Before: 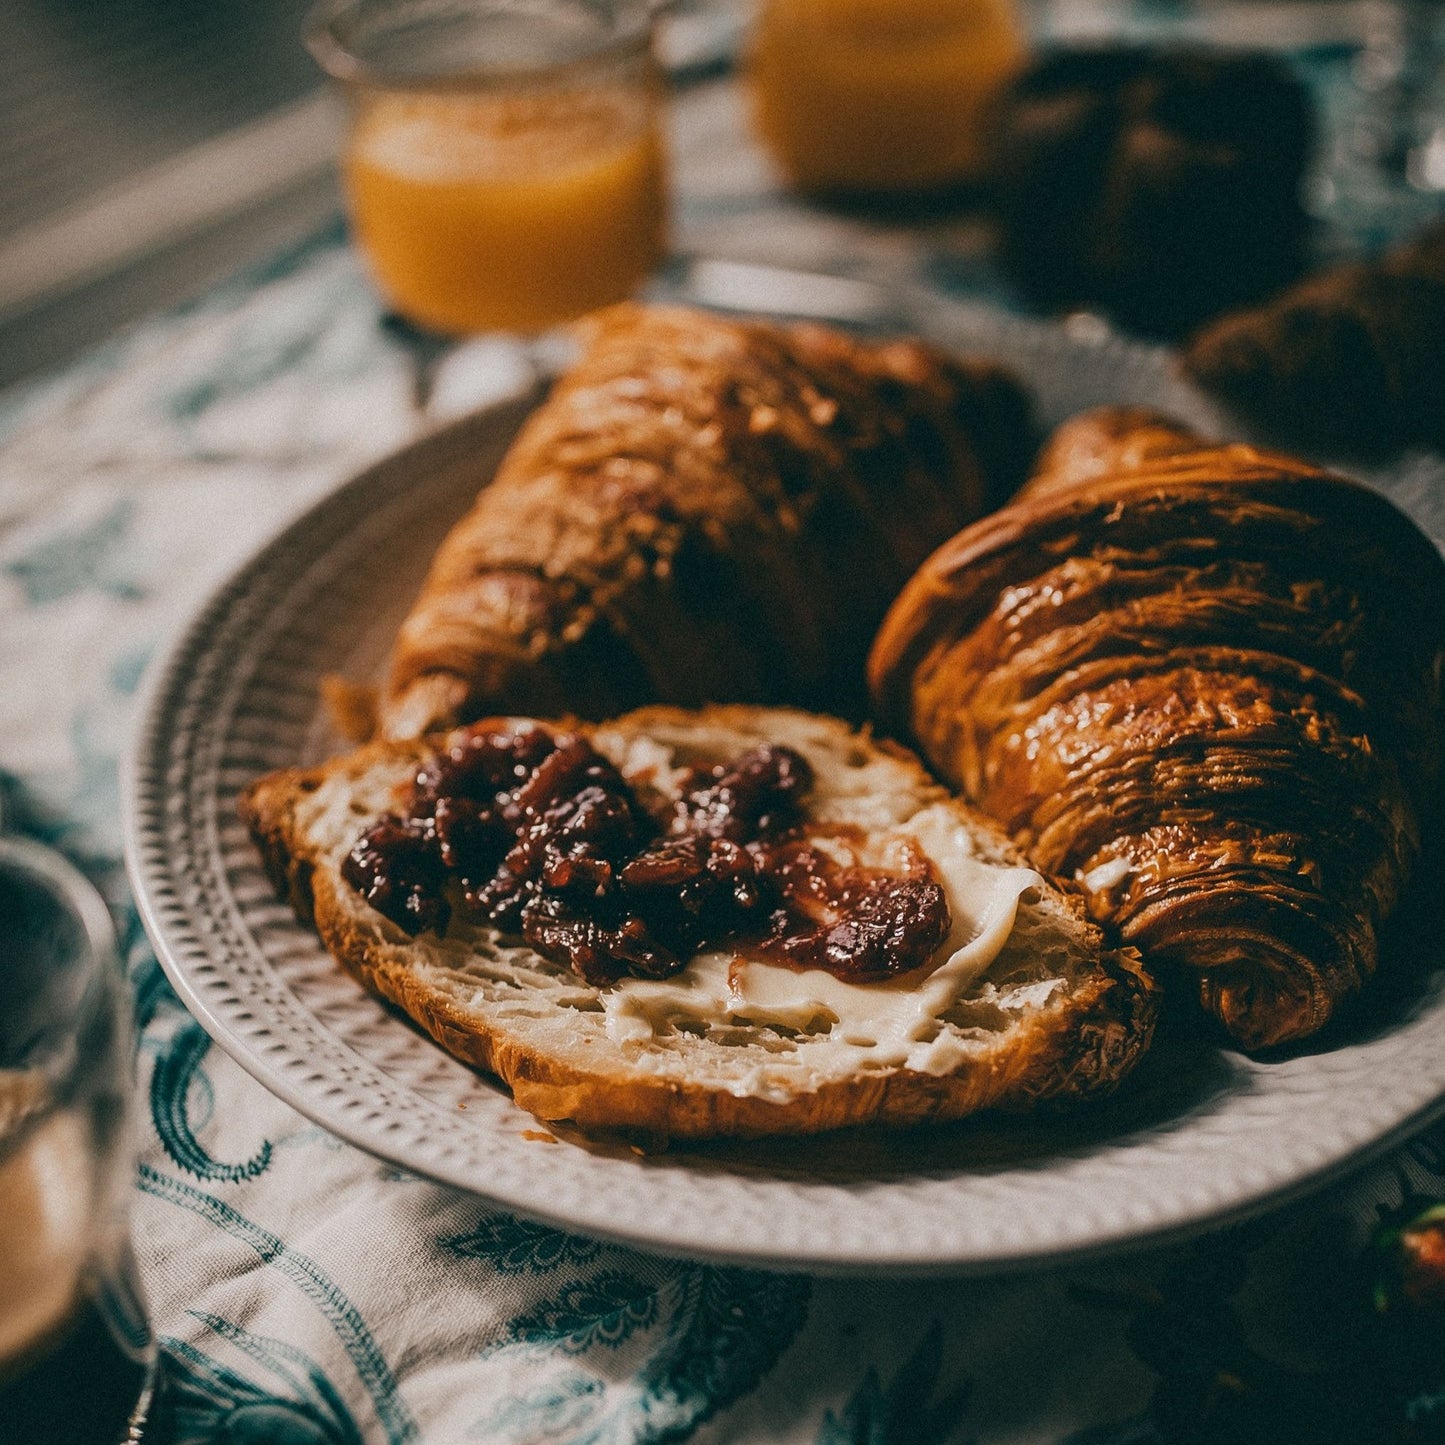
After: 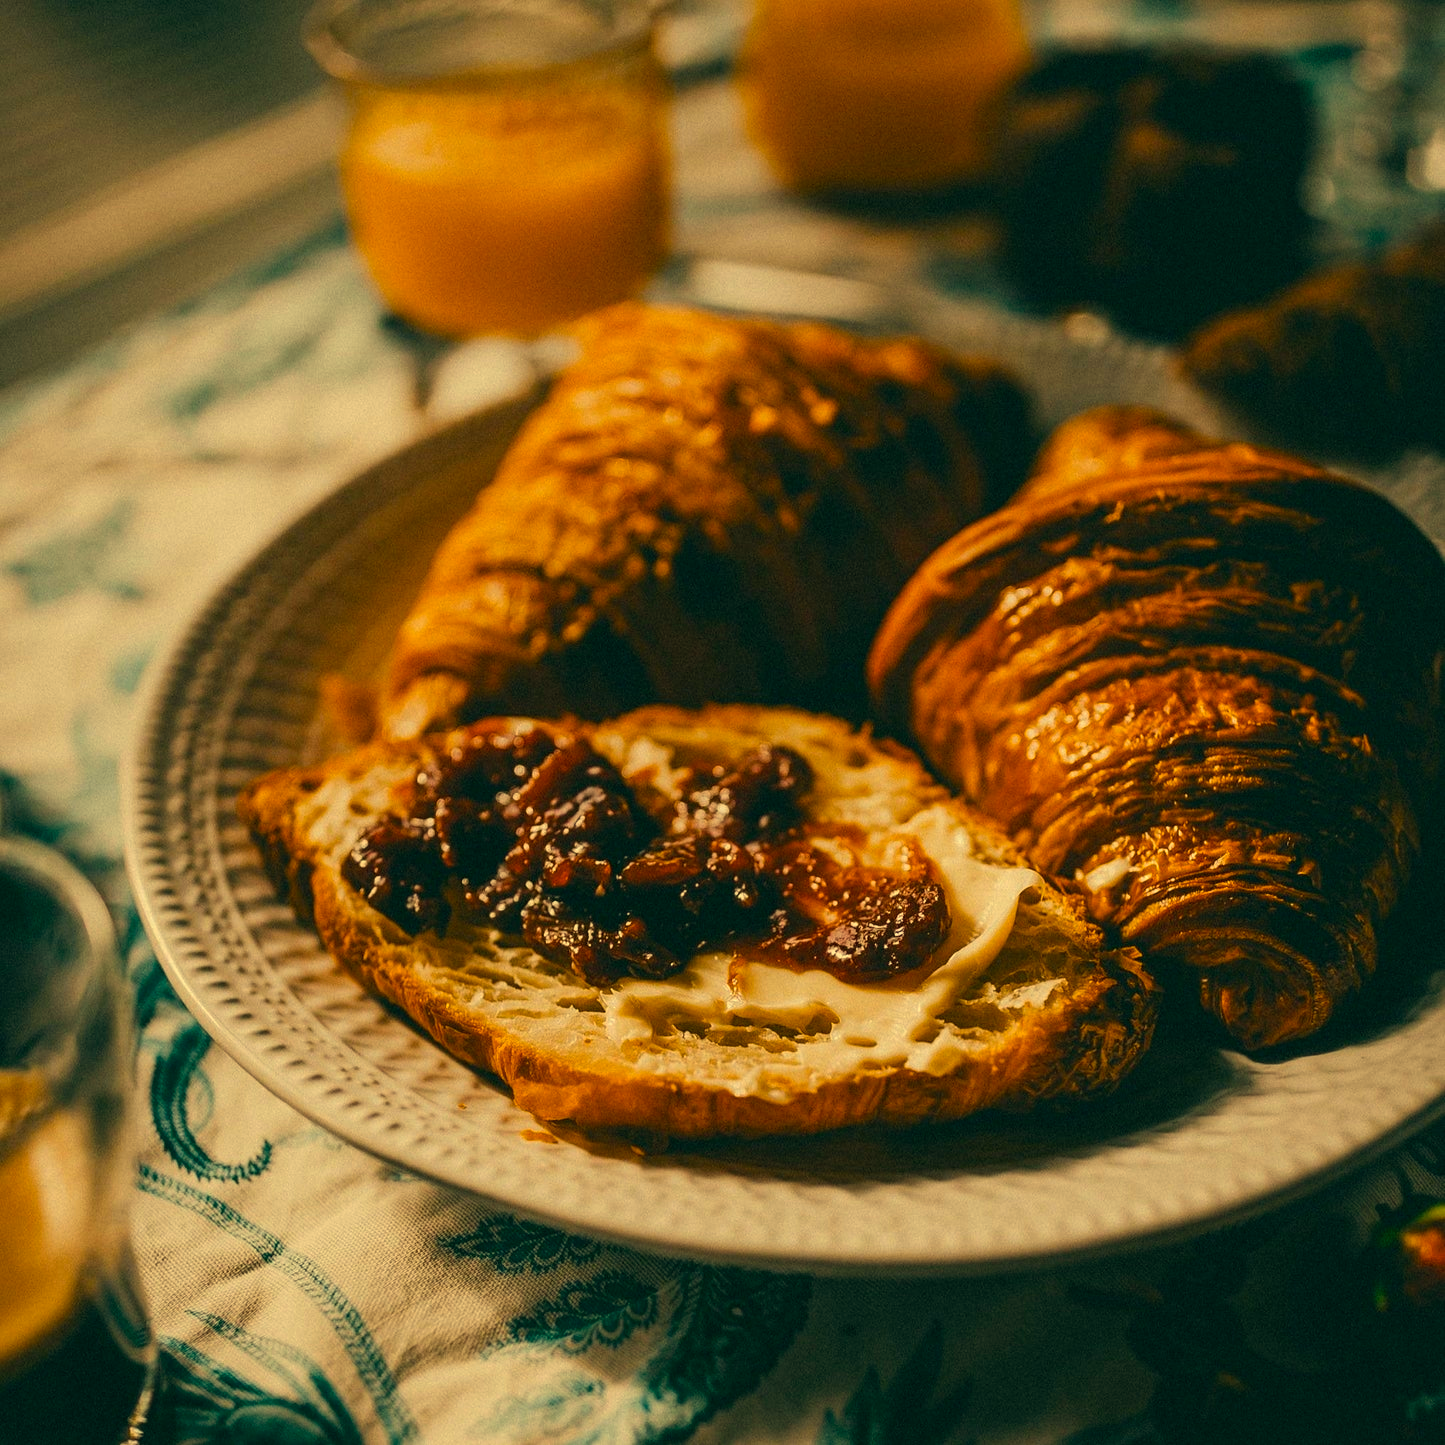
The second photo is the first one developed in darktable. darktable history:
white balance: red 1.08, blue 0.791
color balance rgb: linear chroma grading › global chroma 10%, perceptual saturation grading › global saturation 30%, global vibrance 10%
